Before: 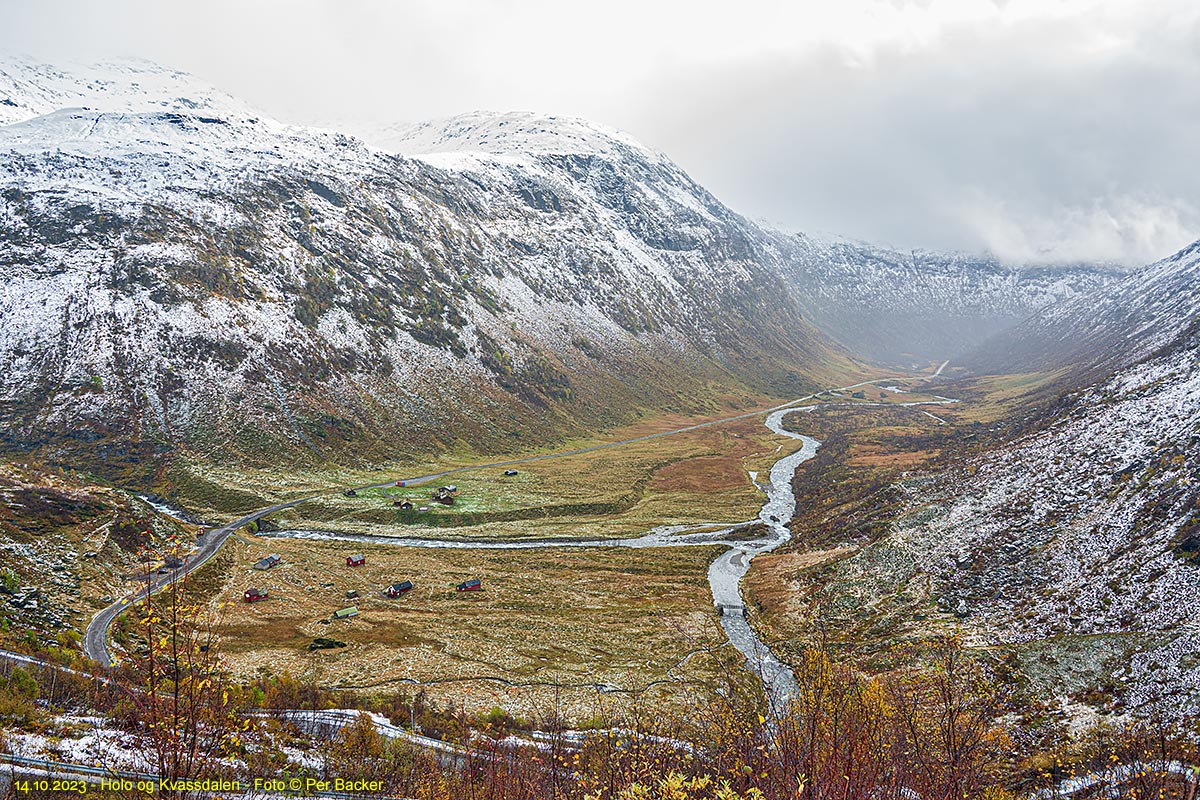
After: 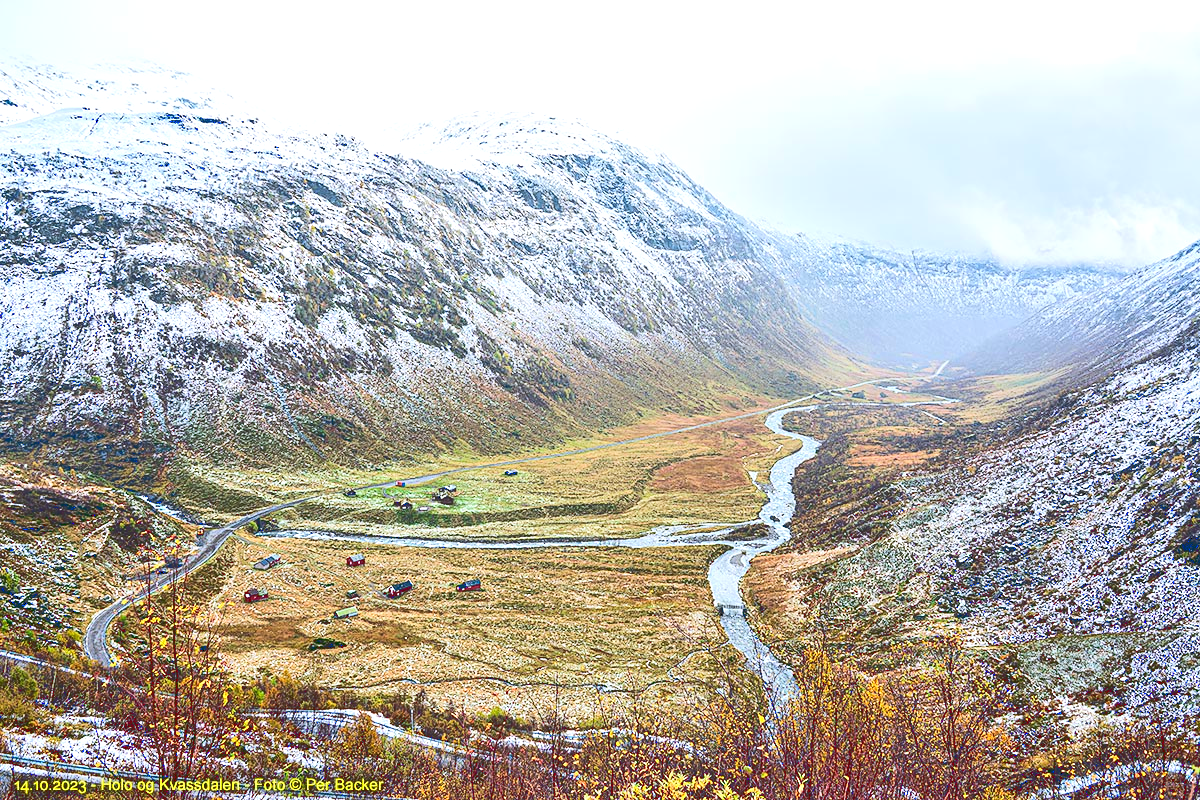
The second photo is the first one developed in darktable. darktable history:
exposure: exposure 0.609 EV, compensate highlight preservation false
color calibration: output R [0.999, 0.026, -0.11, 0], output G [-0.019, 1.037, -0.099, 0], output B [0.022, -0.023, 0.902, 0], illuminant as shot in camera, x 0.358, y 0.373, temperature 4628.91 K
tone curve: curves: ch0 [(0, 0) (0.003, 0.172) (0.011, 0.177) (0.025, 0.177) (0.044, 0.177) (0.069, 0.178) (0.1, 0.181) (0.136, 0.19) (0.177, 0.208) (0.224, 0.226) (0.277, 0.274) (0.335, 0.338) (0.399, 0.43) (0.468, 0.535) (0.543, 0.635) (0.623, 0.726) (0.709, 0.815) (0.801, 0.882) (0.898, 0.936) (1, 1)], color space Lab, linked channels, preserve colors none
